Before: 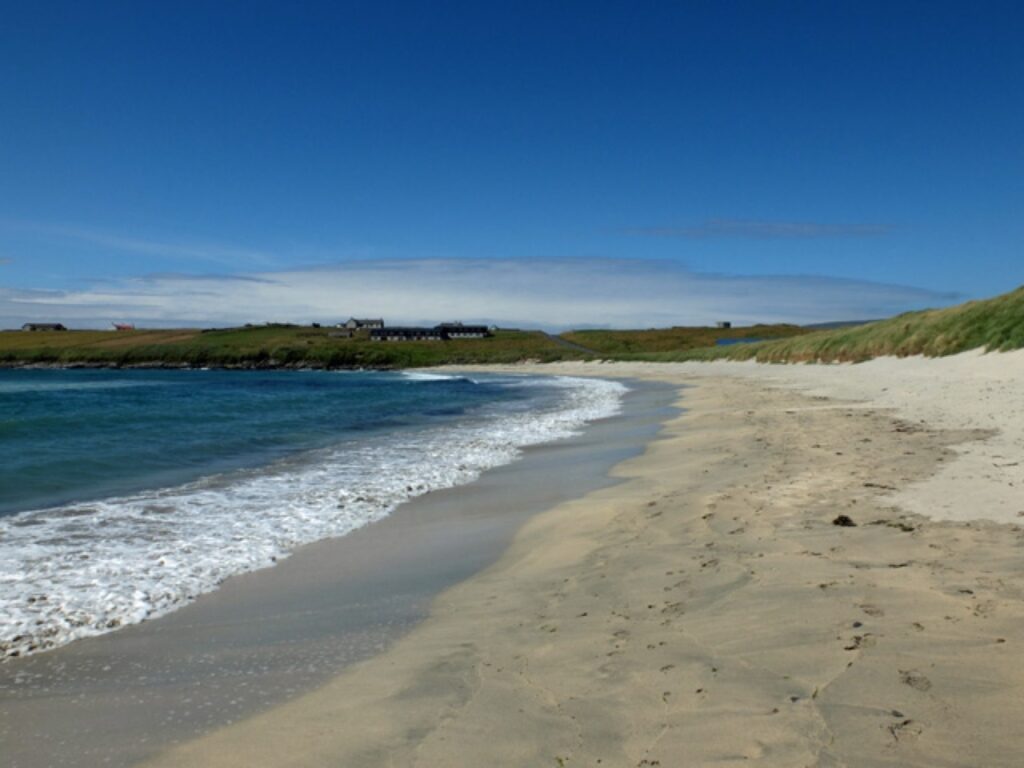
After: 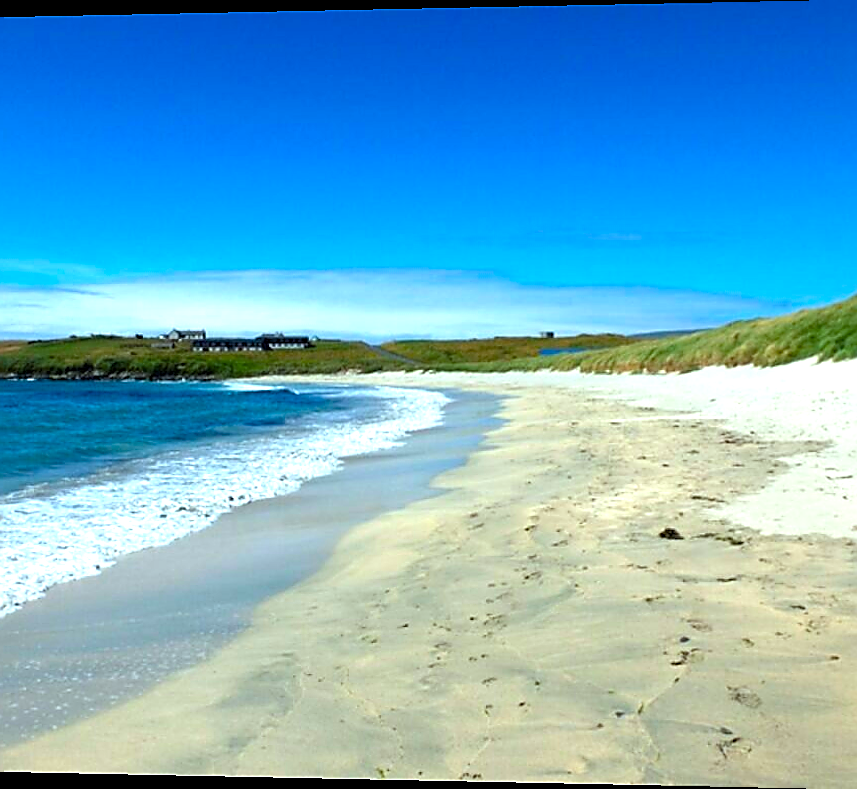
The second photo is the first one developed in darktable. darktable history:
crop: left 16.145%
sharpen: radius 1.4, amount 1.25, threshold 0.7
exposure: exposure 1.16 EV, compensate exposure bias true, compensate highlight preservation false
rotate and perspective: lens shift (horizontal) -0.055, automatic cropping off
color calibration: illuminant Planckian (black body), adaptation linear Bradford (ICC v4), x 0.364, y 0.367, temperature 4417.56 K, saturation algorithm version 1 (2020)
color balance rgb: perceptual saturation grading › global saturation 25%, global vibrance 20%
